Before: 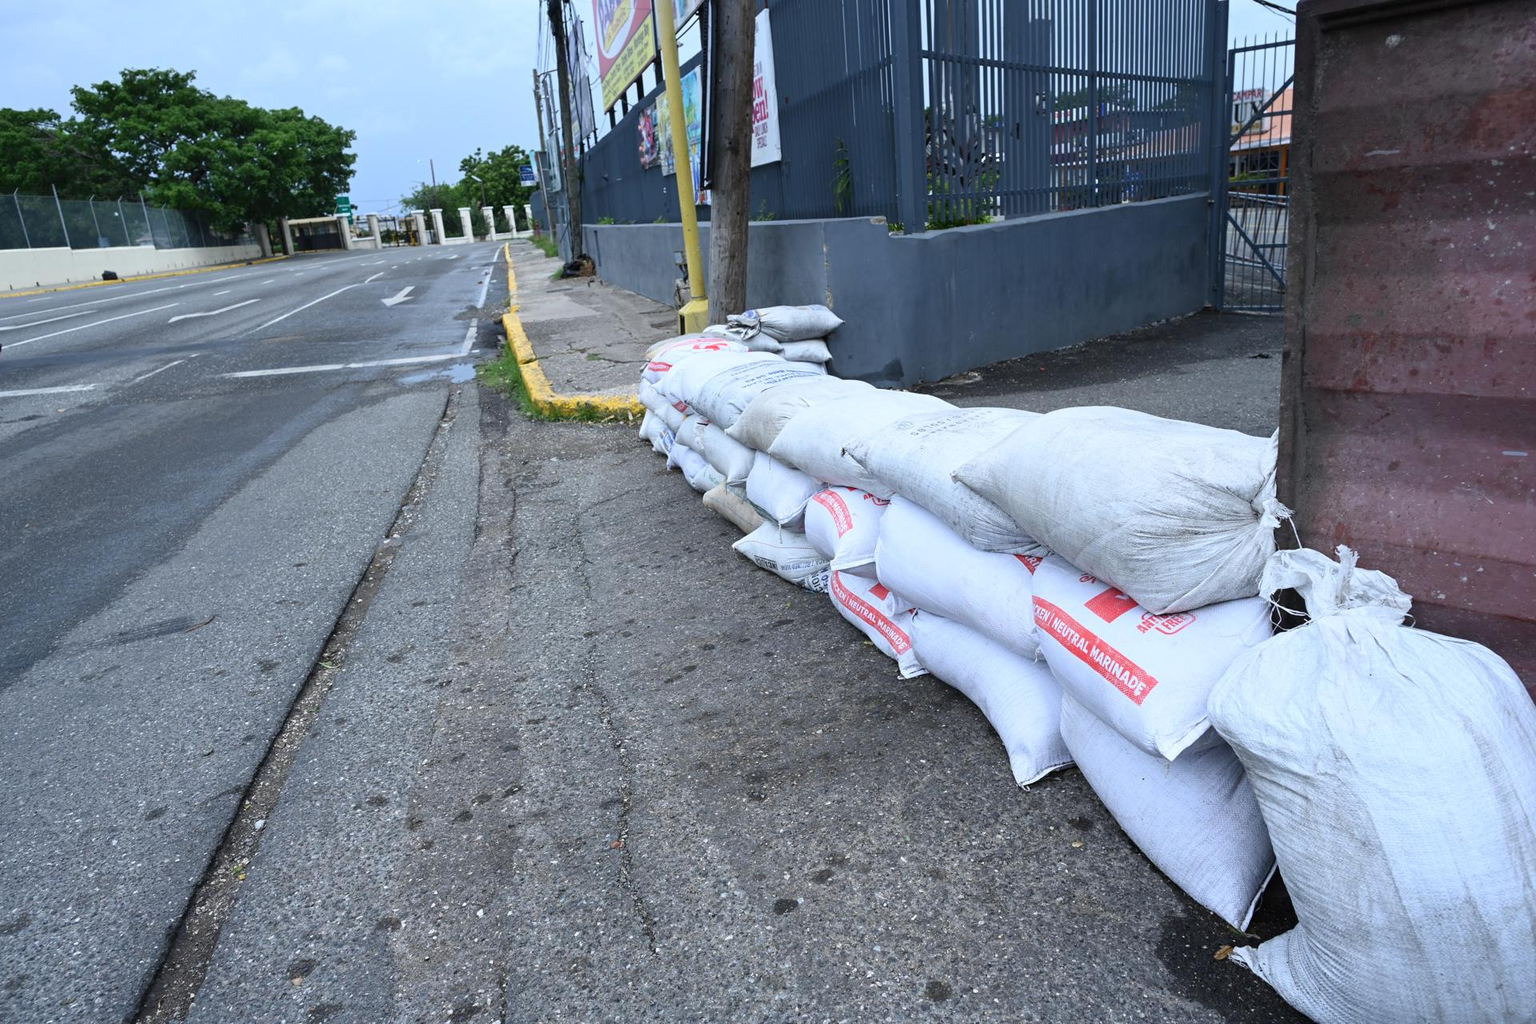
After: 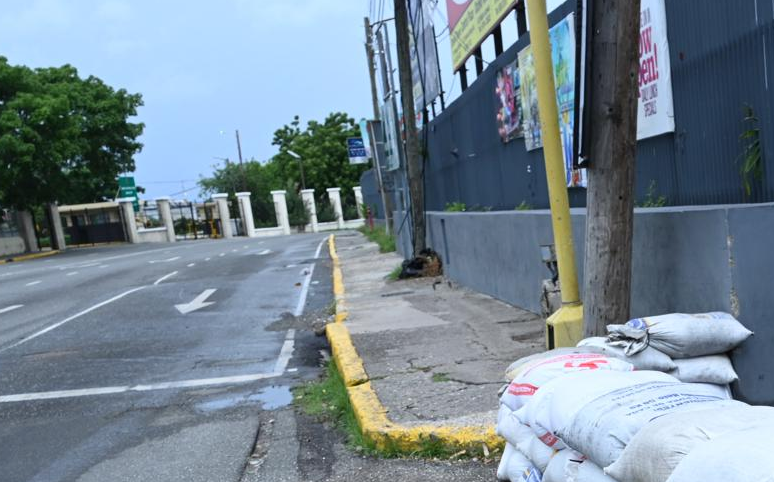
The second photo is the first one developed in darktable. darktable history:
tone equalizer: on, module defaults
crop: left 15.767%, top 5.46%, right 43.889%, bottom 56.849%
